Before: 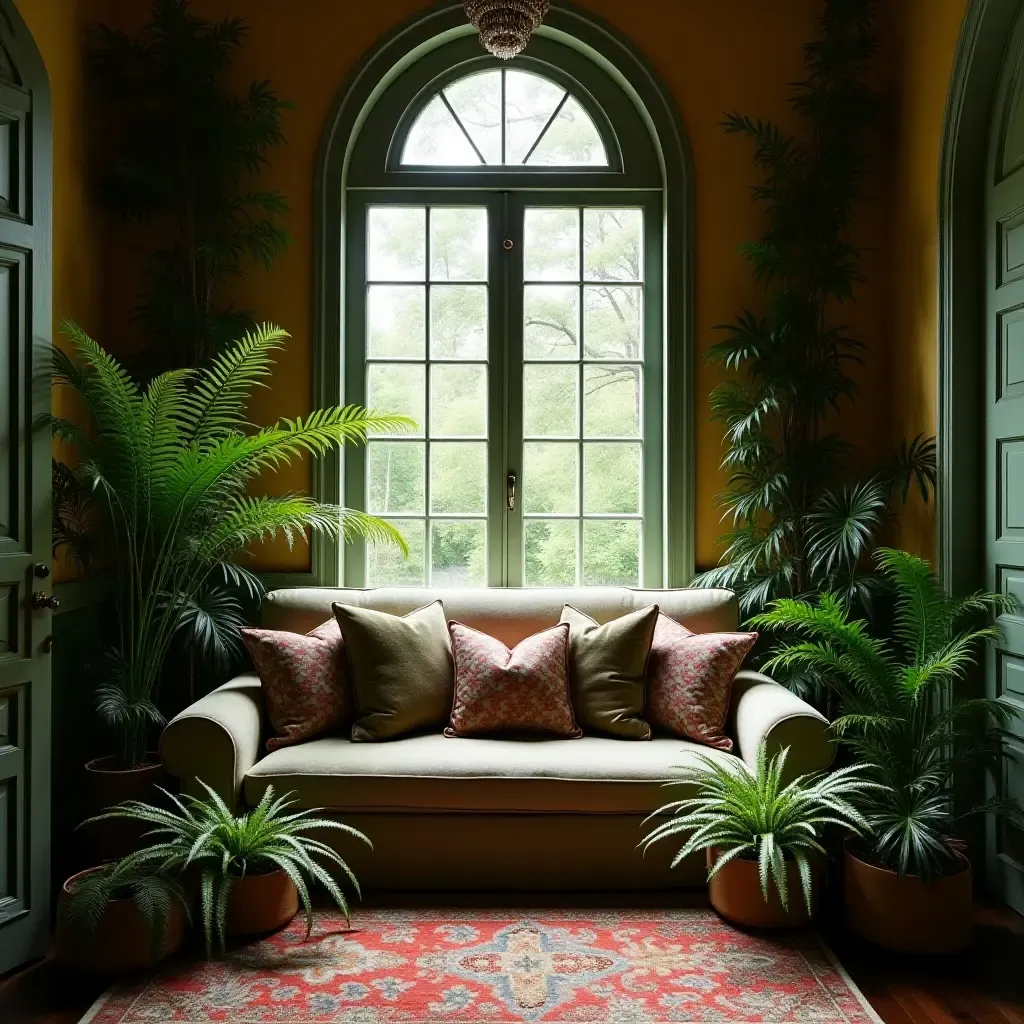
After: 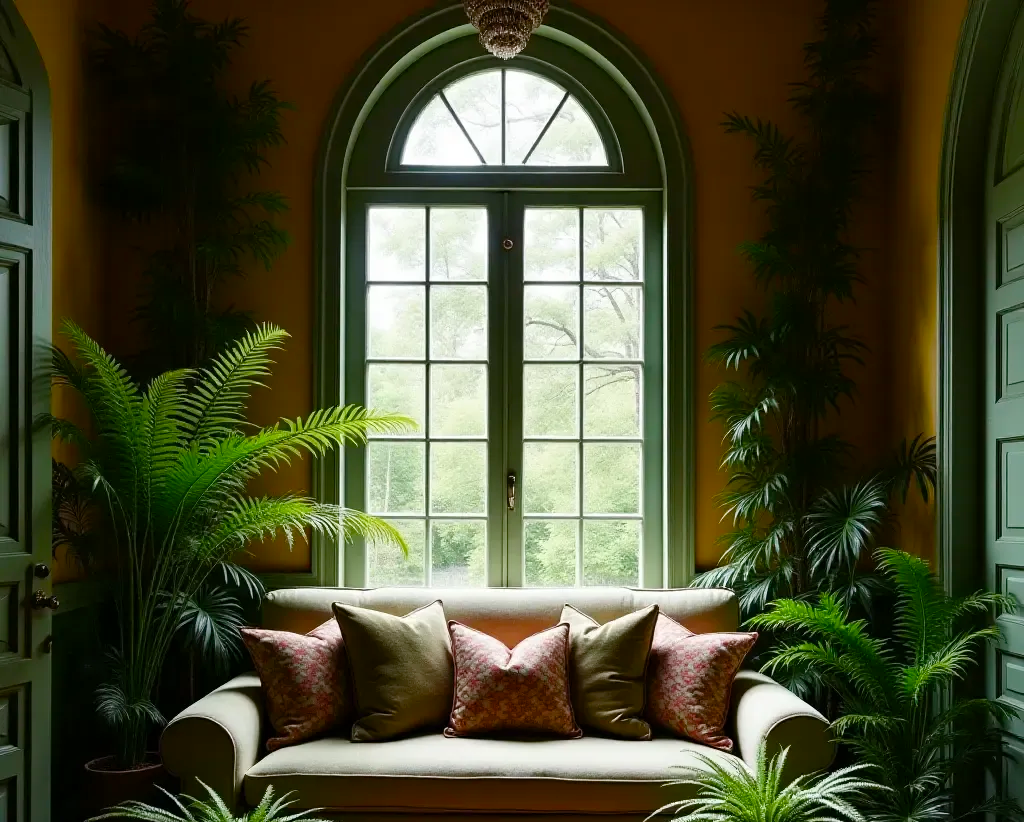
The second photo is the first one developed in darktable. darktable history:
crop: bottom 19.644%
color balance rgb: perceptual saturation grading › global saturation 20%, perceptual saturation grading › highlights -25%, perceptual saturation grading › shadows 25%
rotate and perspective: automatic cropping original format, crop left 0, crop top 0
